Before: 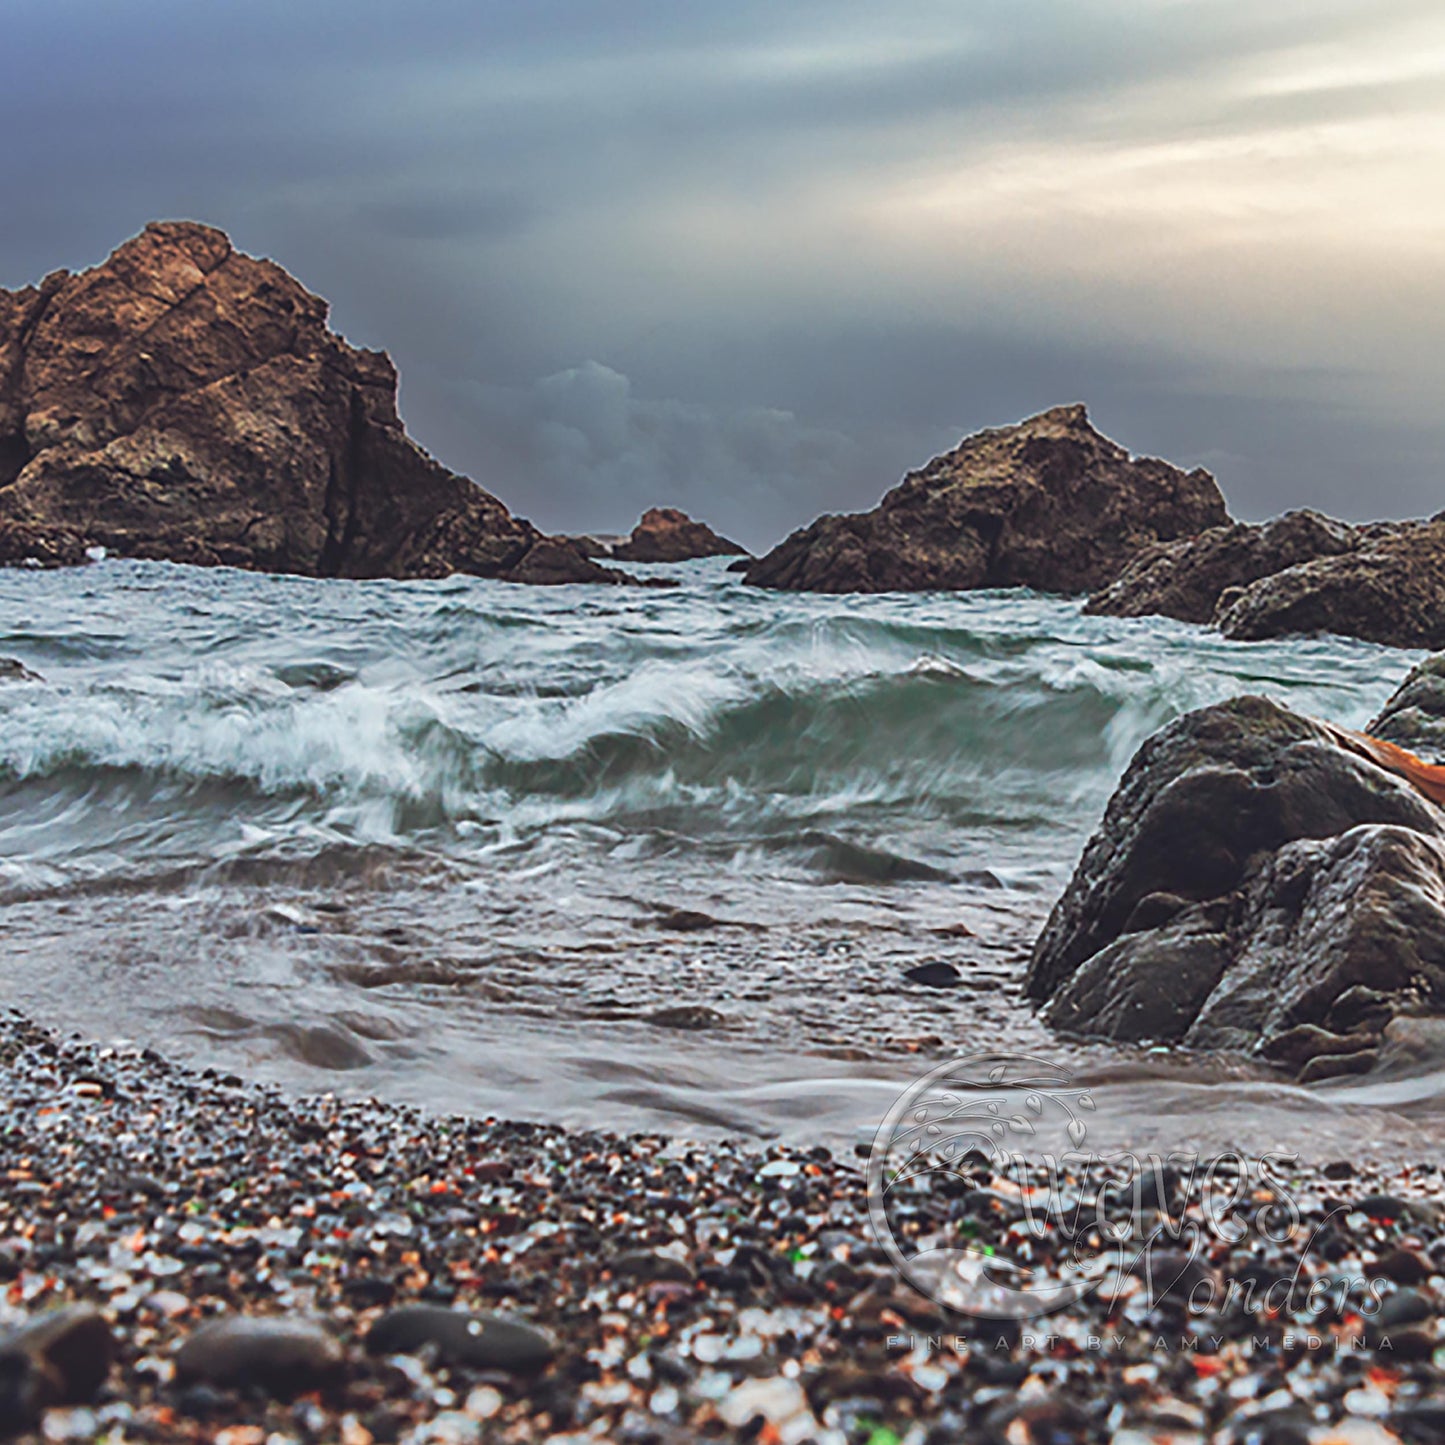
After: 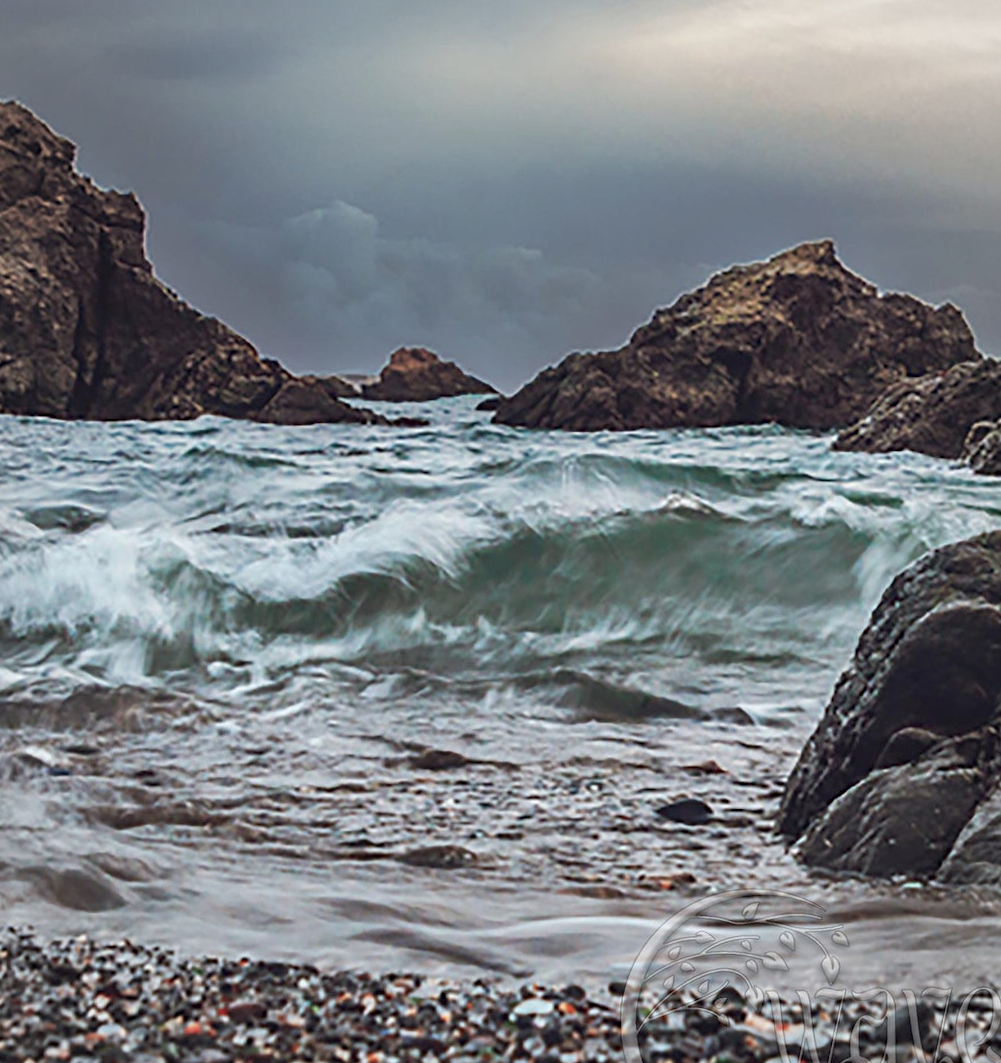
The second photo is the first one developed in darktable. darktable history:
exposure: black level correction 0.005, exposure 0.001 EV, compensate highlight preservation false
crop and rotate: left 17.046%, top 10.659%, right 12.989%, bottom 14.553%
vignetting: brightness -0.167
rotate and perspective: rotation -0.45°, automatic cropping original format, crop left 0.008, crop right 0.992, crop top 0.012, crop bottom 0.988
